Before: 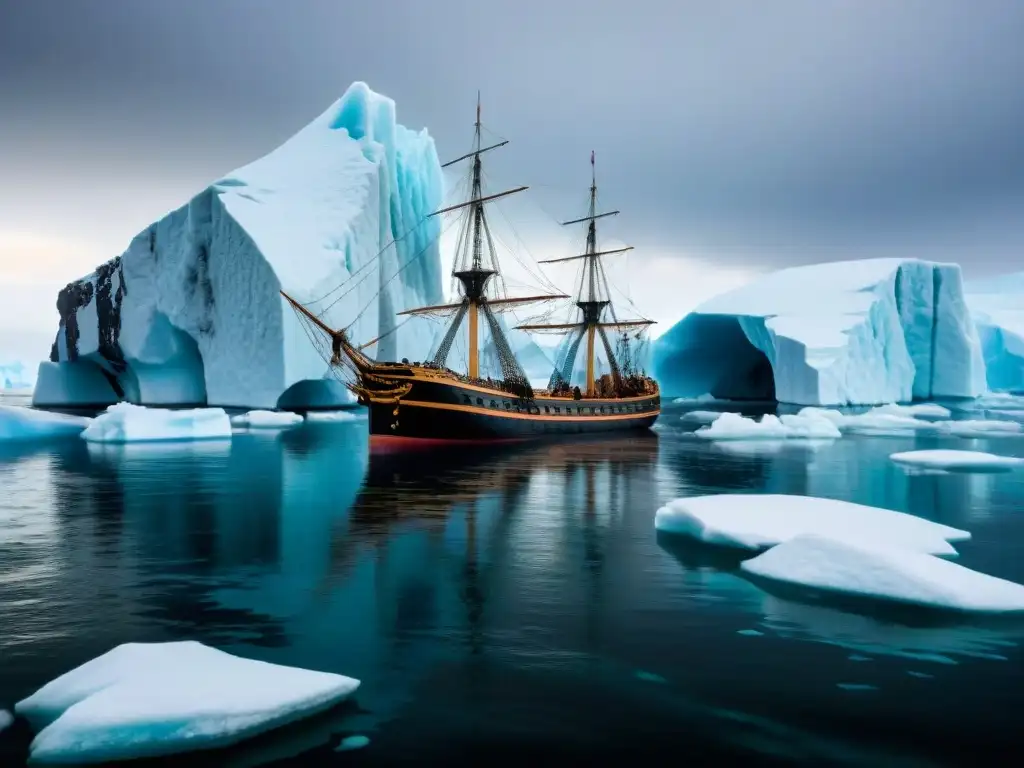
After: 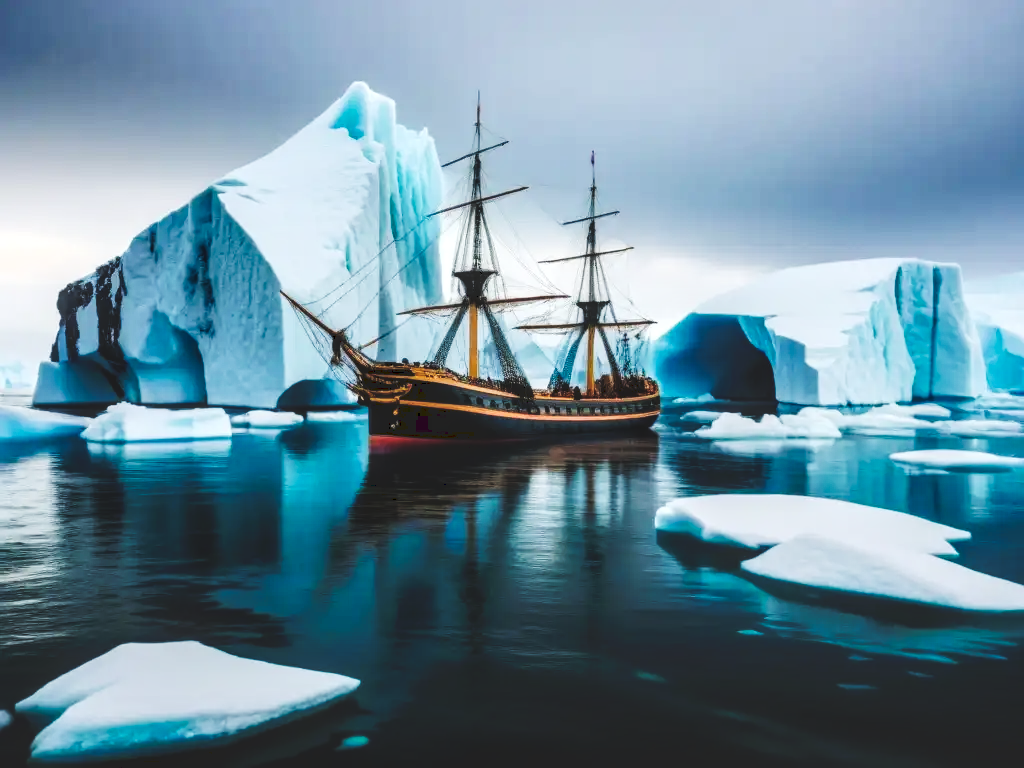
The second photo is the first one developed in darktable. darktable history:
local contrast: detail 130%
tone curve: curves: ch0 [(0, 0) (0.003, 0.117) (0.011, 0.118) (0.025, 0.123) (0.044, 0.13) (0.069, 0.137) (0.1, 0.149) (0.136, 0.157) (0.177, 0.184) (0.224, 0.217) (0.277, 0.257) (0.335, 0.324) (0.399, 0.406) (0.468, 0.511) (0.543, 0.609) (0.623, 0.712) (0.709, 0.8) (0.801, 0.877) (0.898, 0.938) (1, 1)], preserve colors none
